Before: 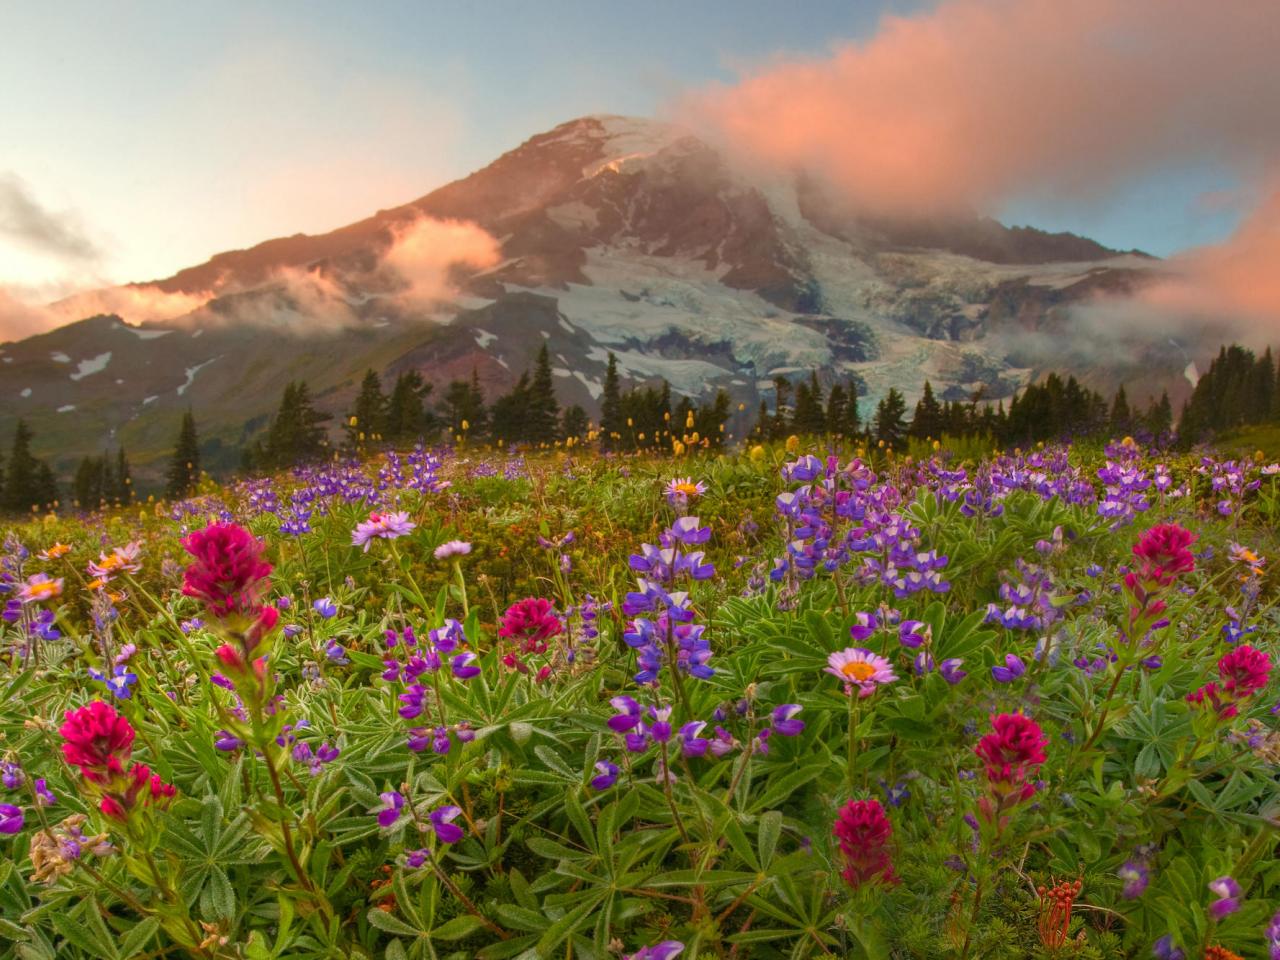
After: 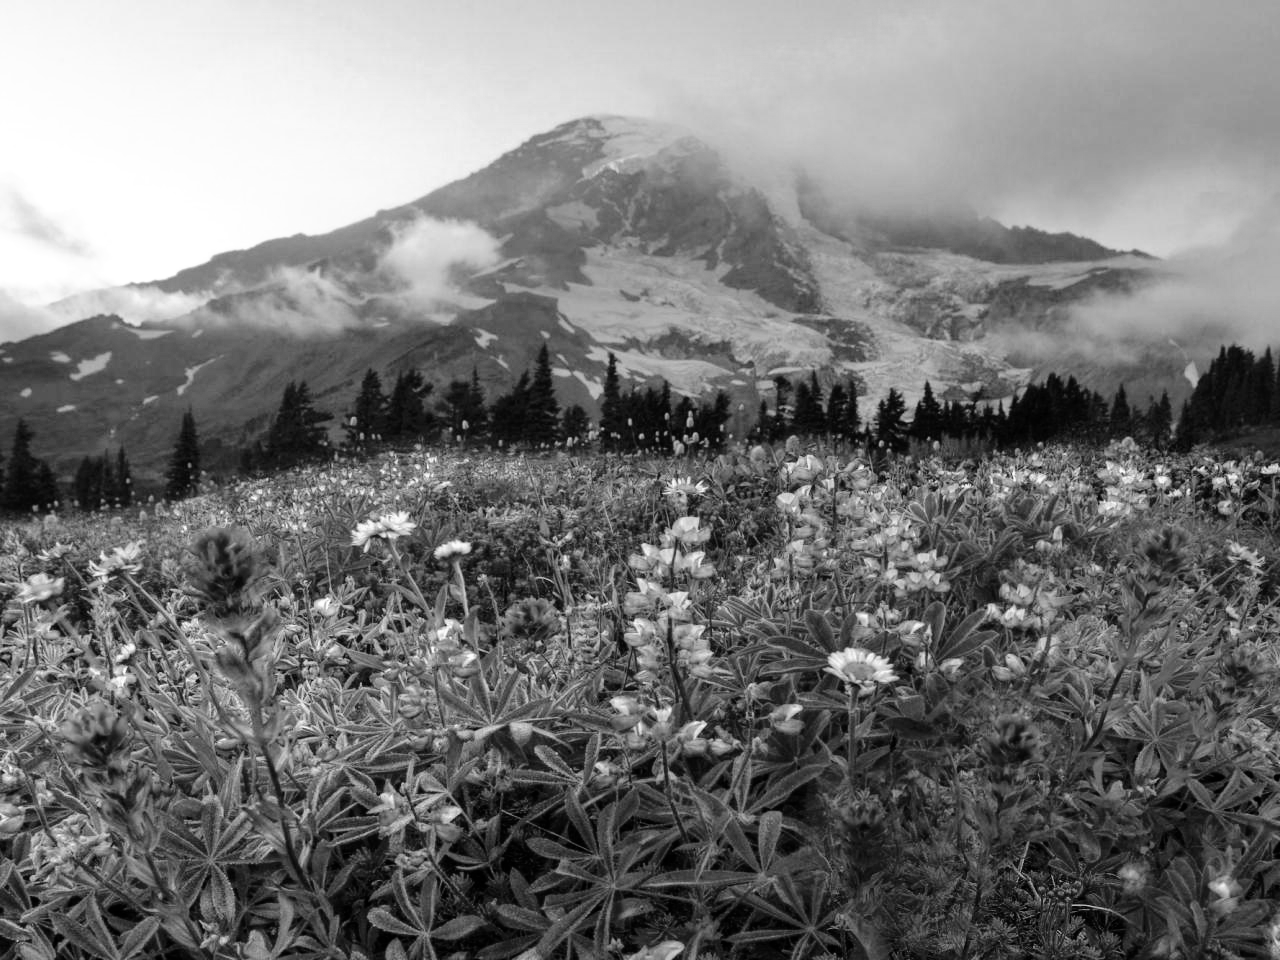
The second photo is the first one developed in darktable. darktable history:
tone curve: curves: ch0 [(0, 0) (0.003, 0) (0.011, 0.001) (0.025, 0.001) (0.044, 0.003) (0.069, 0.009) (0.1, 0.018) (0.136, 0.032) (0.177, 0.074) (0.224, 0.13) (0.277, 0.218) (0.335, 0.321) (0.399, 0.425) (0.468, 0.523) (0.543, 0.617) (0.623, 0.708) (0.709, 0.789) (0.801, 0.873) (0.898, 0.967) (1, 1)]
color calibration: output gray [0.25, 0.35, 0.4, 0], illuminant custom, x 0.434, y 0.394, temperature 3117.61 K
